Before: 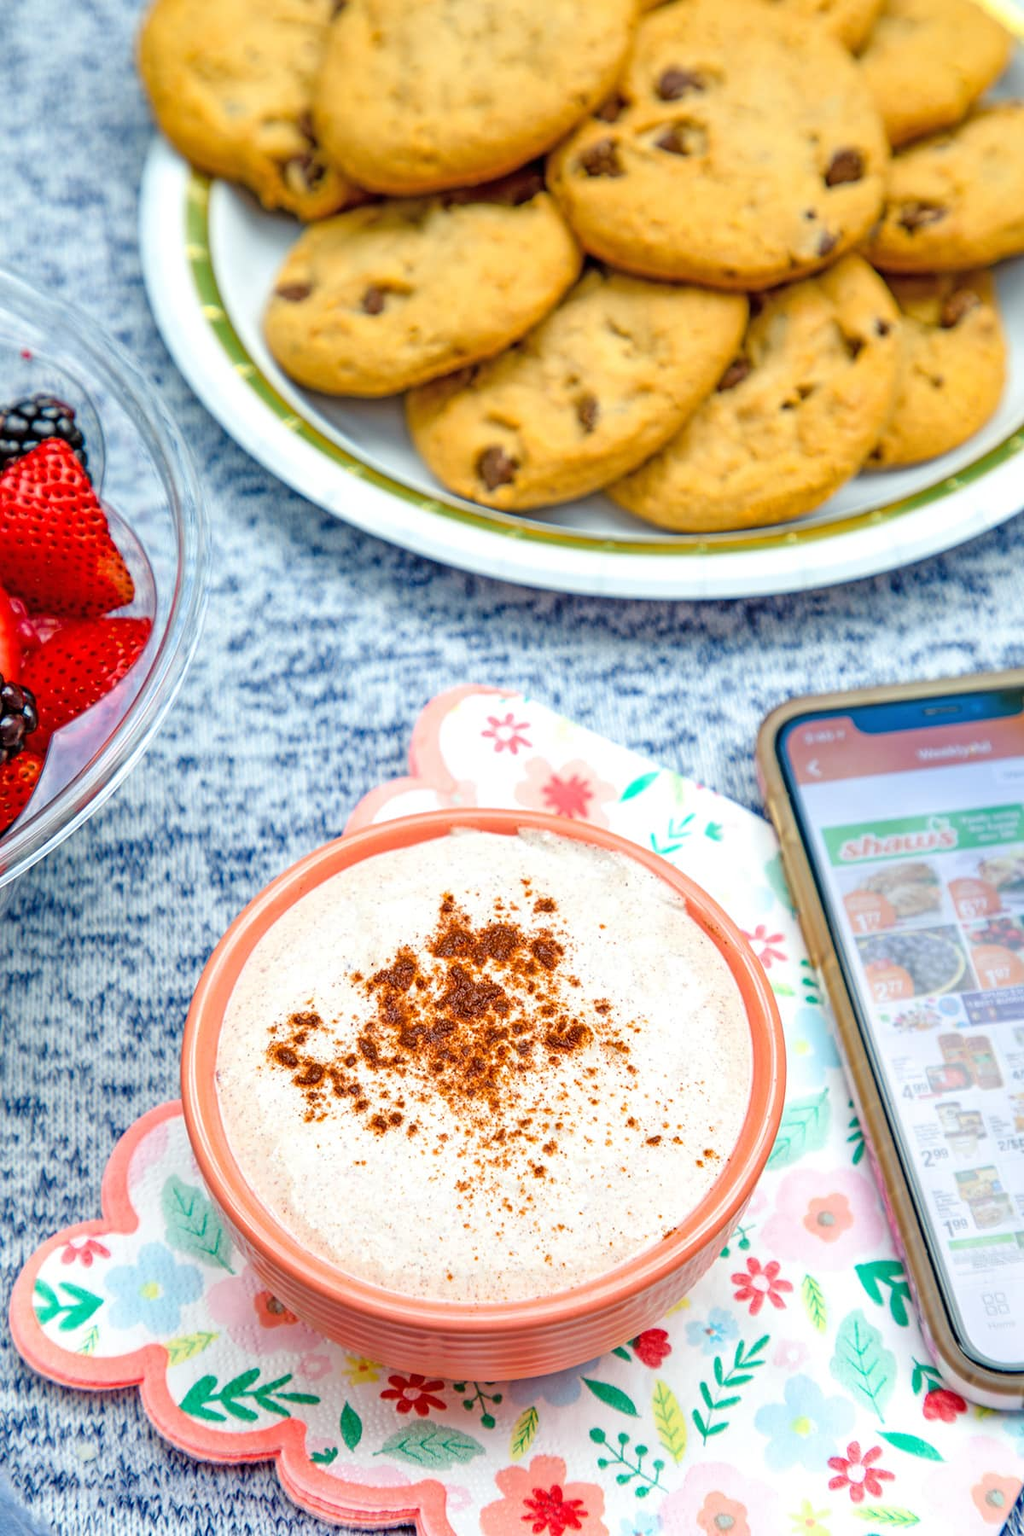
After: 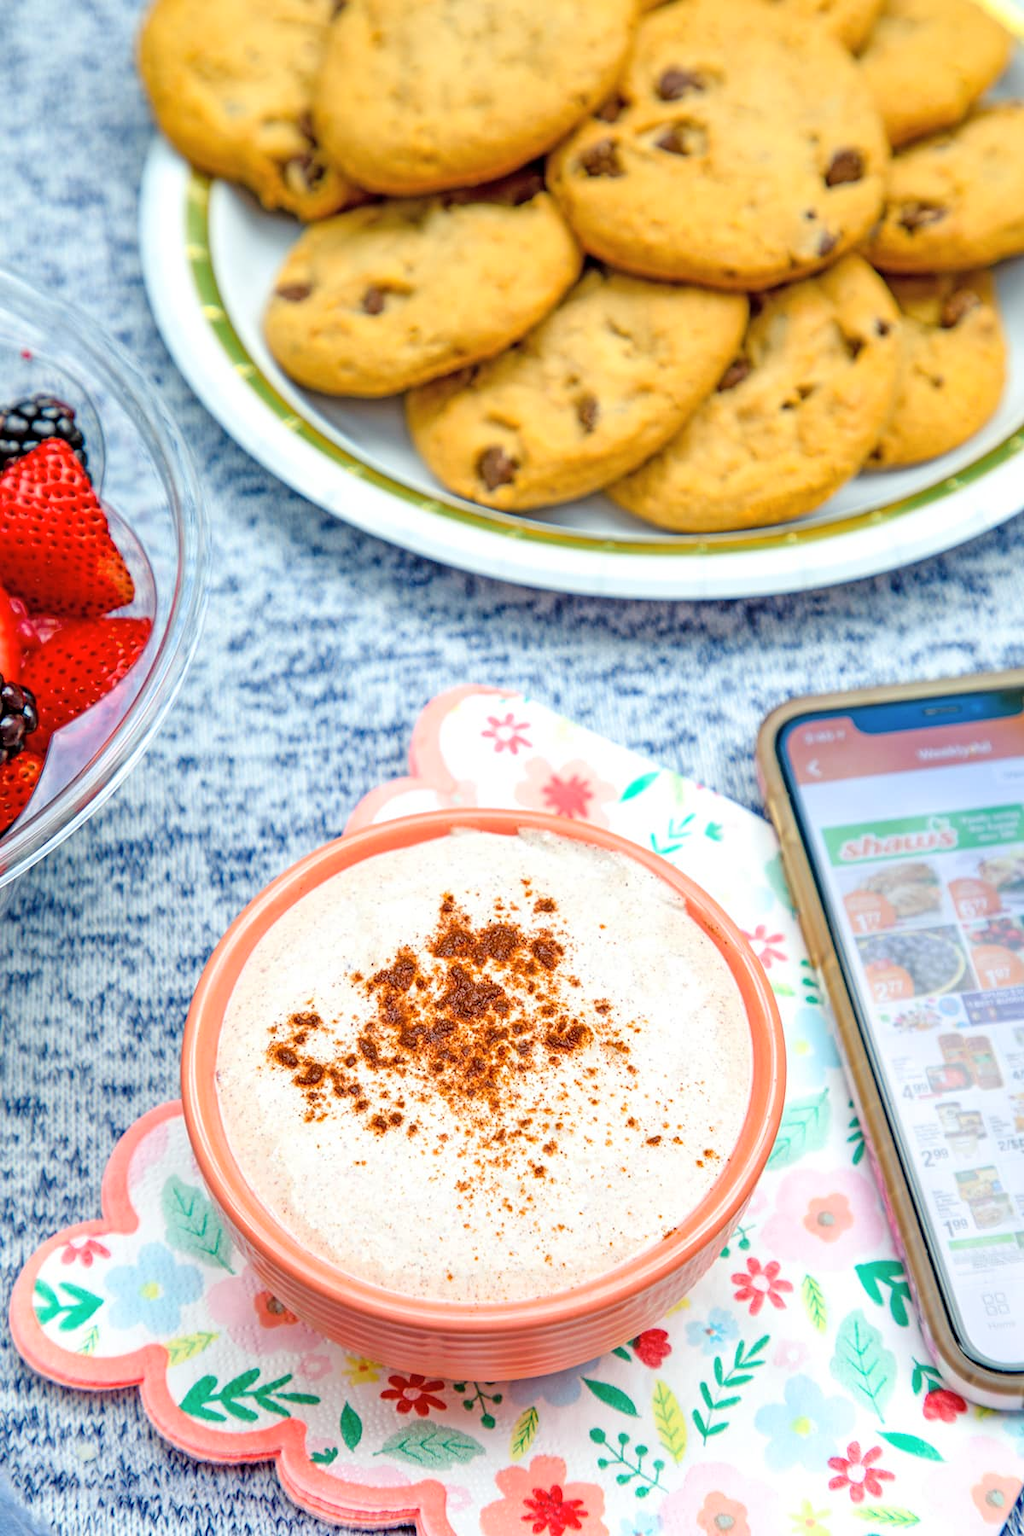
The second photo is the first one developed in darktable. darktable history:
exposure: black level correction 0.002, compensate highlight preservation false
contrast brightness saturation: contrast 0.049, brightness 0.057, saturation 0.013
